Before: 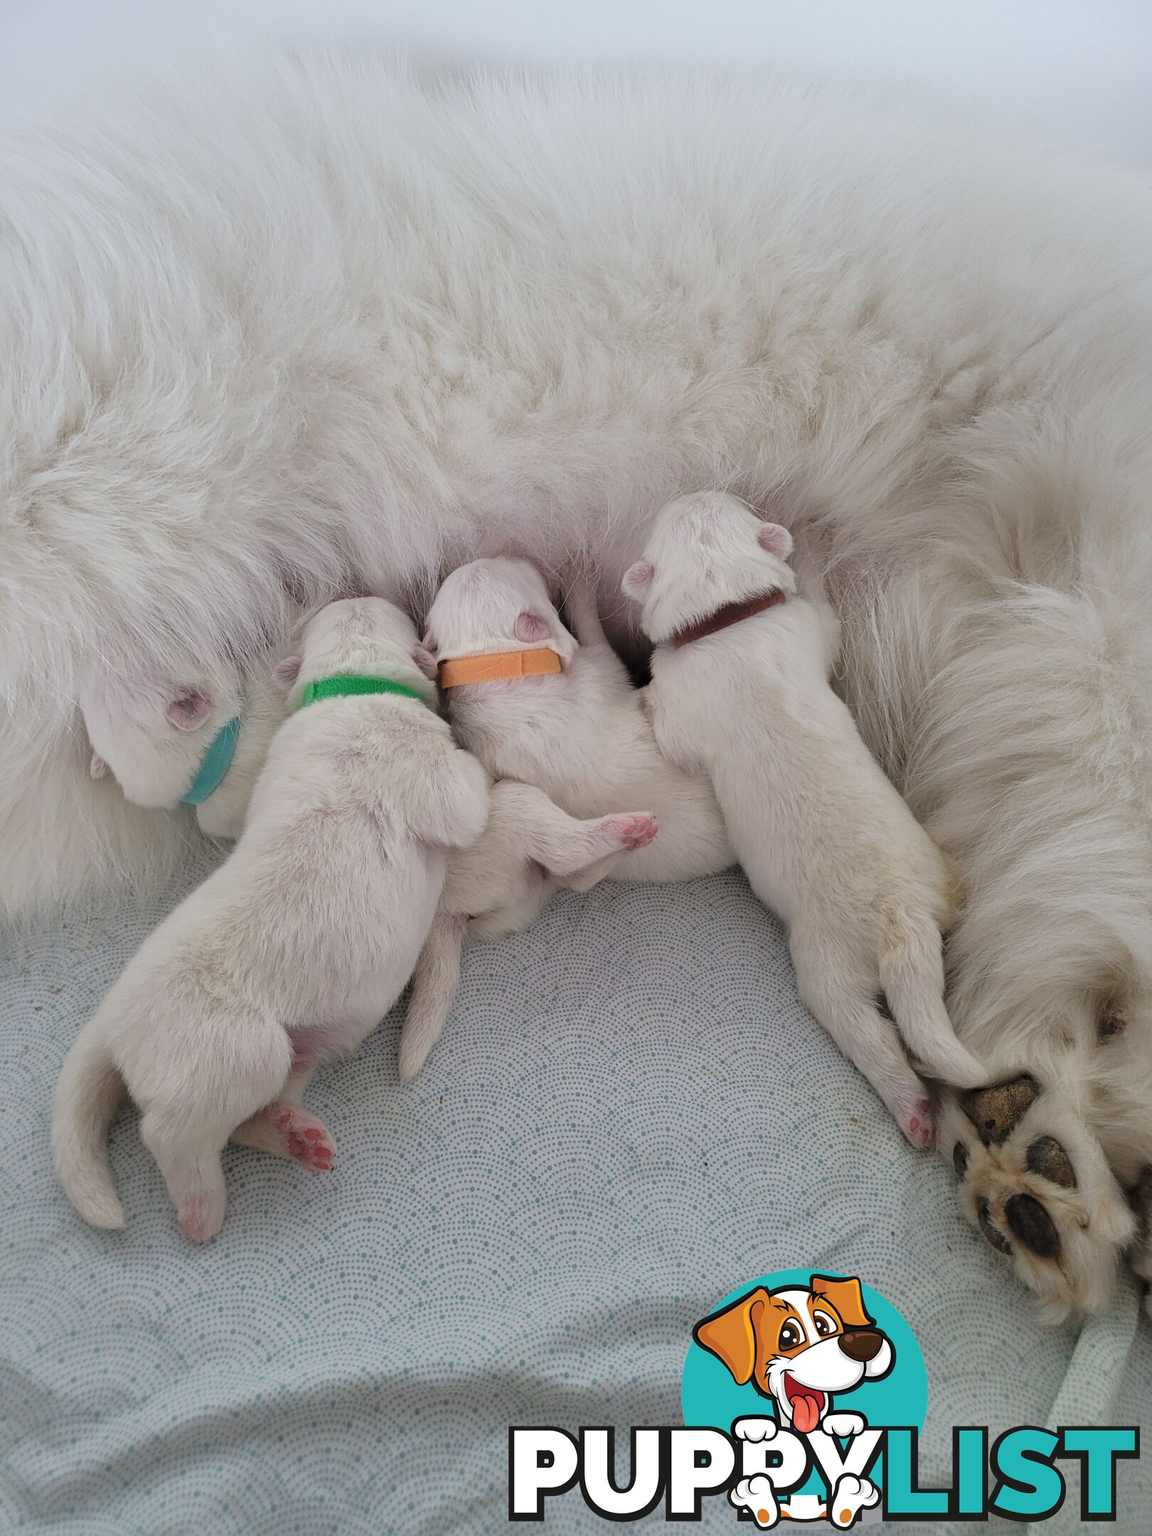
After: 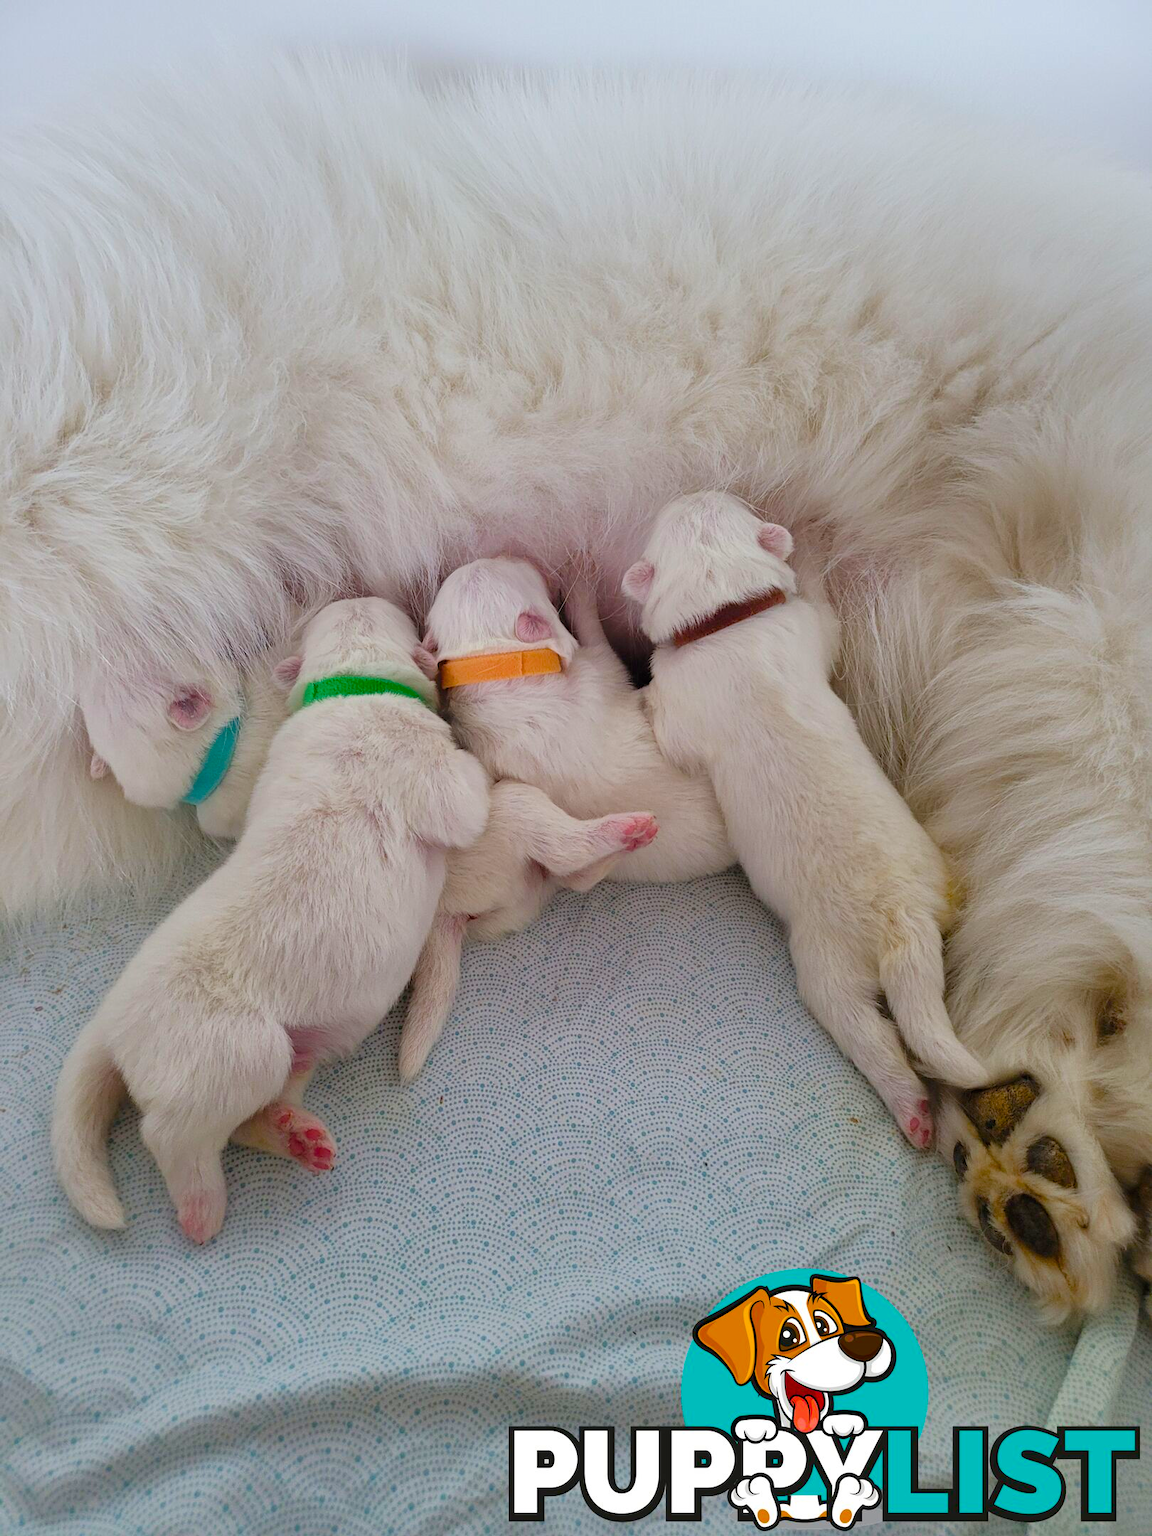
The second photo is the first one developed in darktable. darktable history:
color balance rgb: shadows lift › luminance -9.755%, perceptual saturation grading › global saturation 0.328%, perceptual saturation grading › mid-tones 6.196%, perceptual saturation grading › shadows 72.088%, global vibrance 40.223%
